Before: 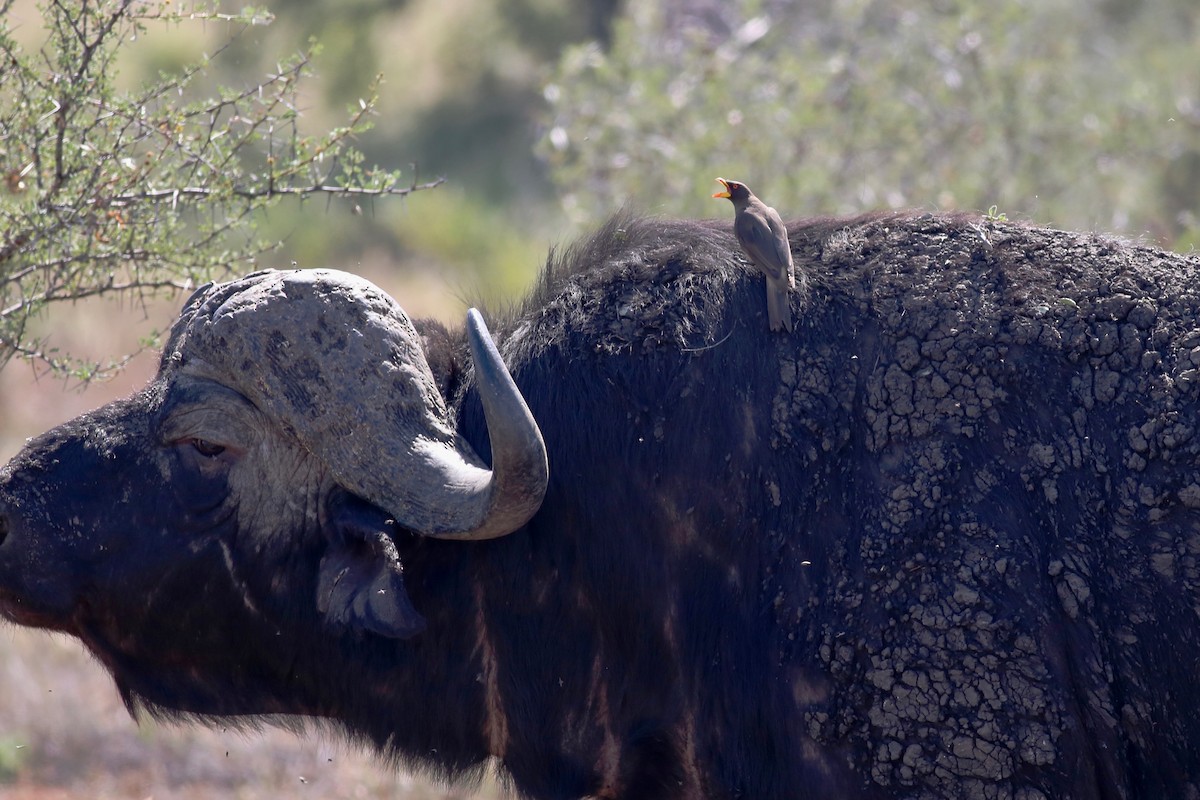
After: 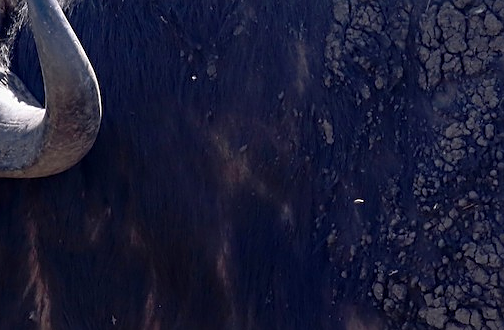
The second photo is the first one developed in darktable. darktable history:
sharpen: on, module defaults
crop: left 37.251%, top 45.324%, right 20.704%, bottom 13.37%
